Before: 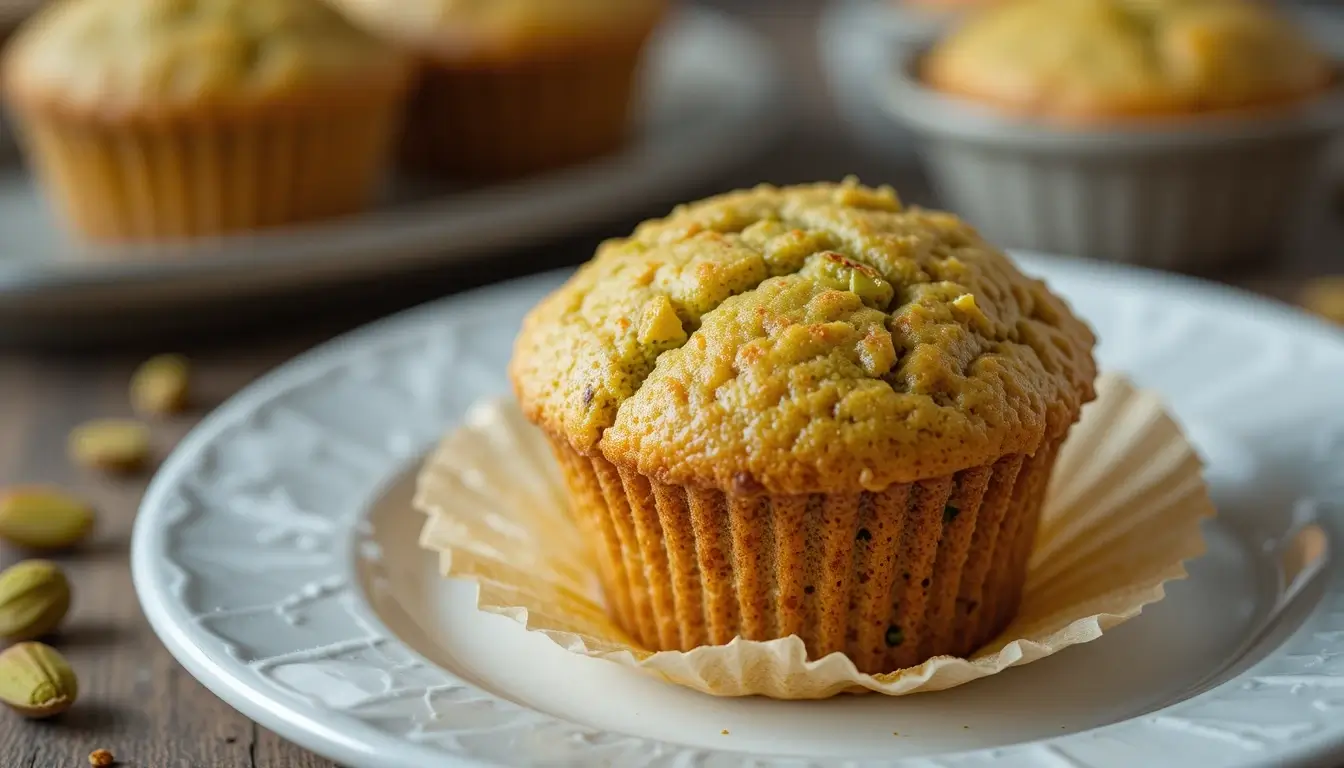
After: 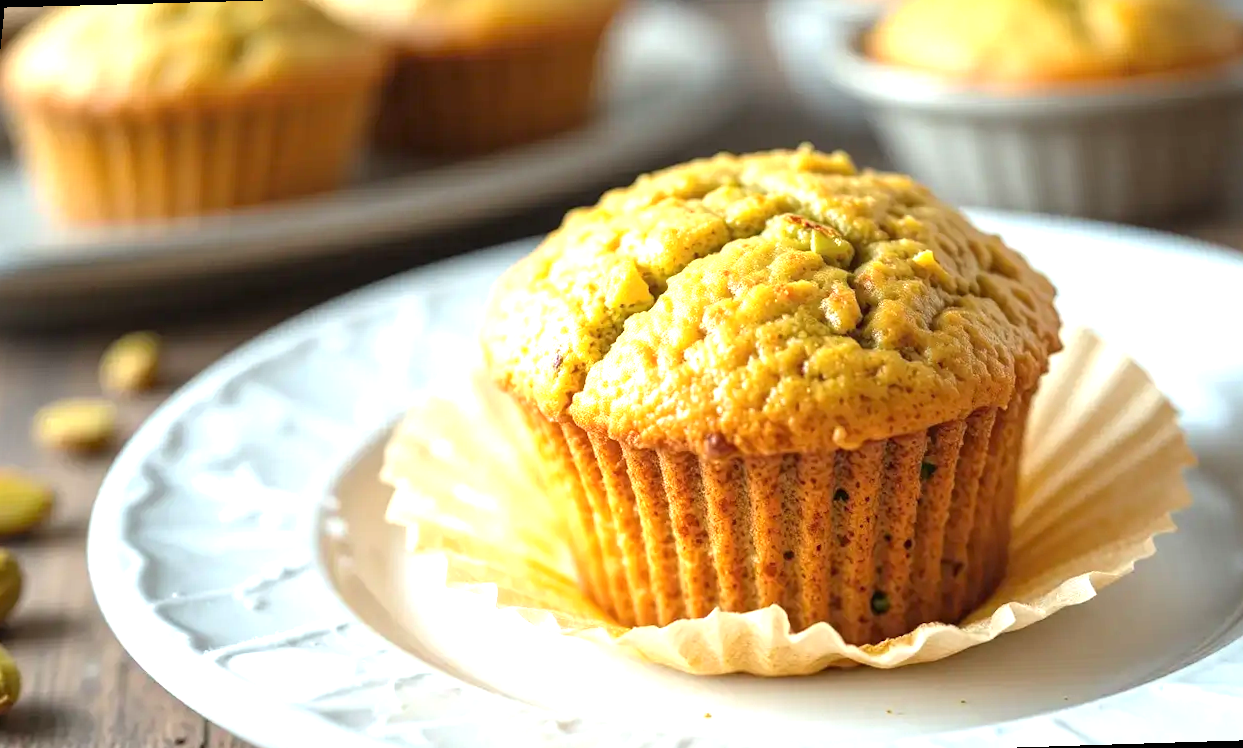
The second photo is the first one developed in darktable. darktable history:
exposure: black level correction 0, exposure 1.3 EV, compensate exposure bias true, compensate highlight preservation false
tone equalizer: on, module defaults
rotate and perspective: rotation -1.68°, lens shift (vertical) -0.146, crop left 0.049, crop right 0.912, crop top 0.032, crop bottom 0.96
